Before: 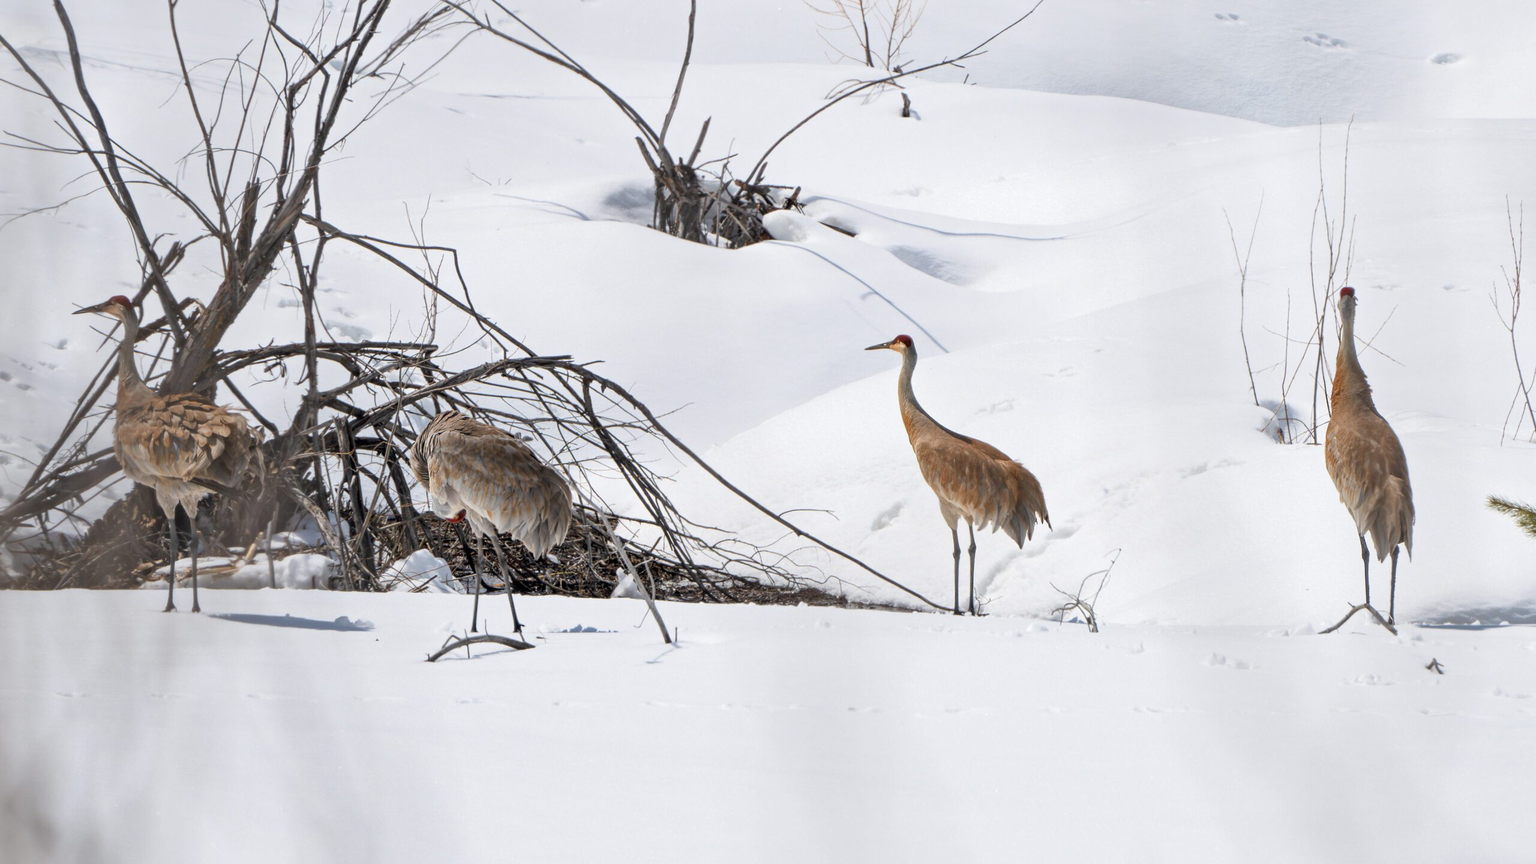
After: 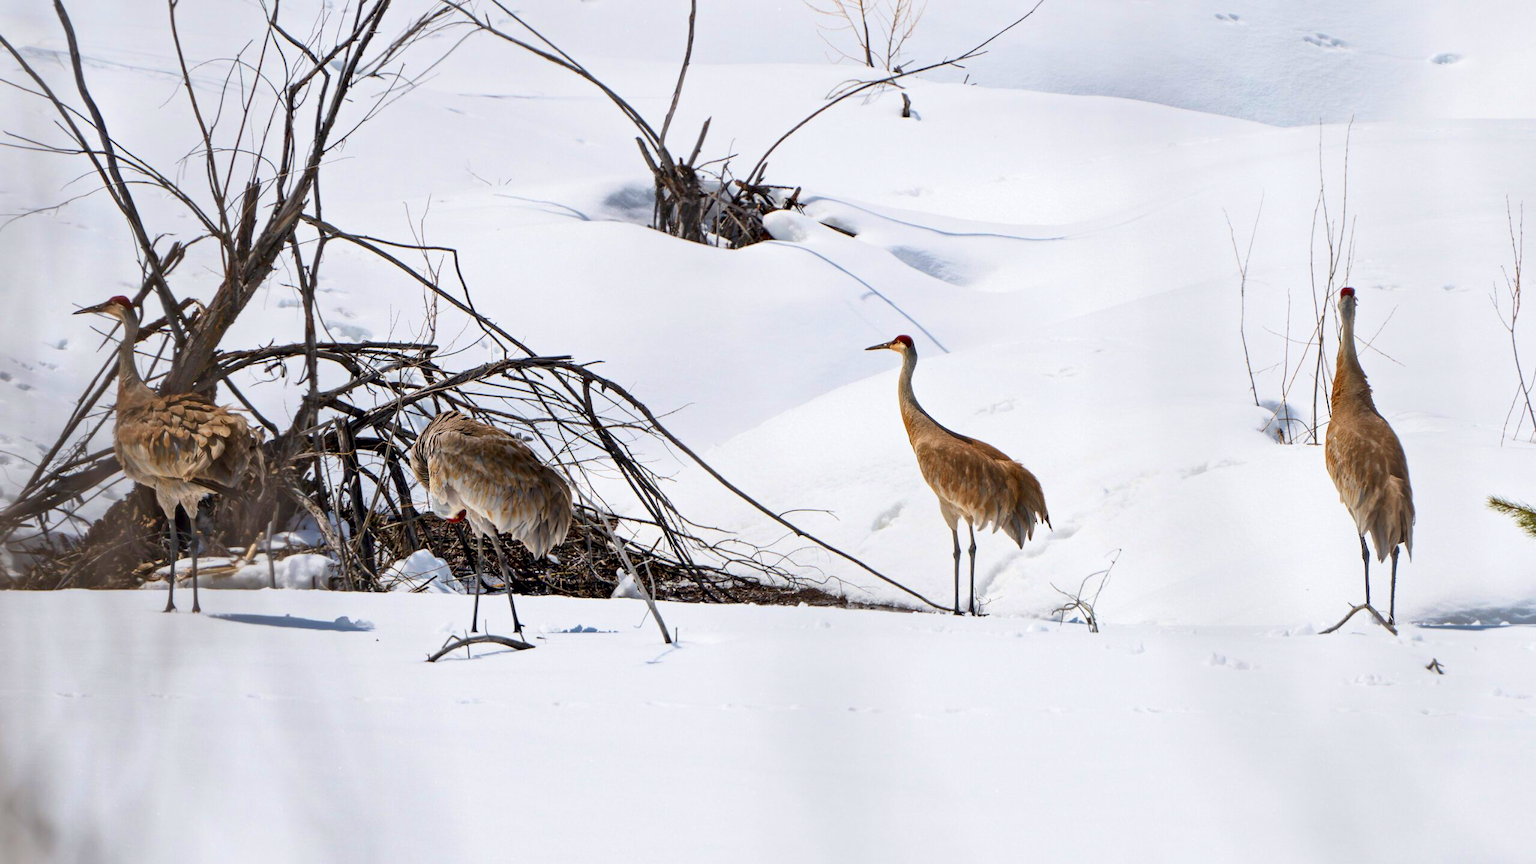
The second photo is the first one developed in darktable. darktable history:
exposure: black level correction 0.01, exposure 0.014 EV, compensate highlight preservation false
velvia: on, module defaults
contrast brightness saturation: contrast 0.13, brightness -0.05, saturation 0.16
